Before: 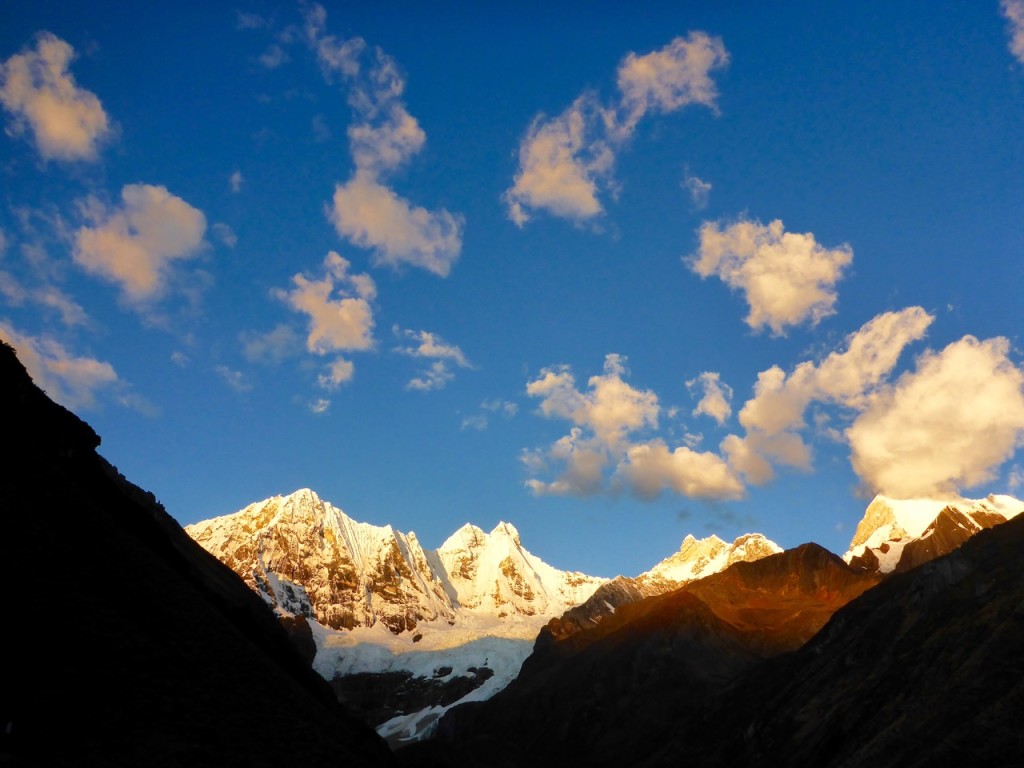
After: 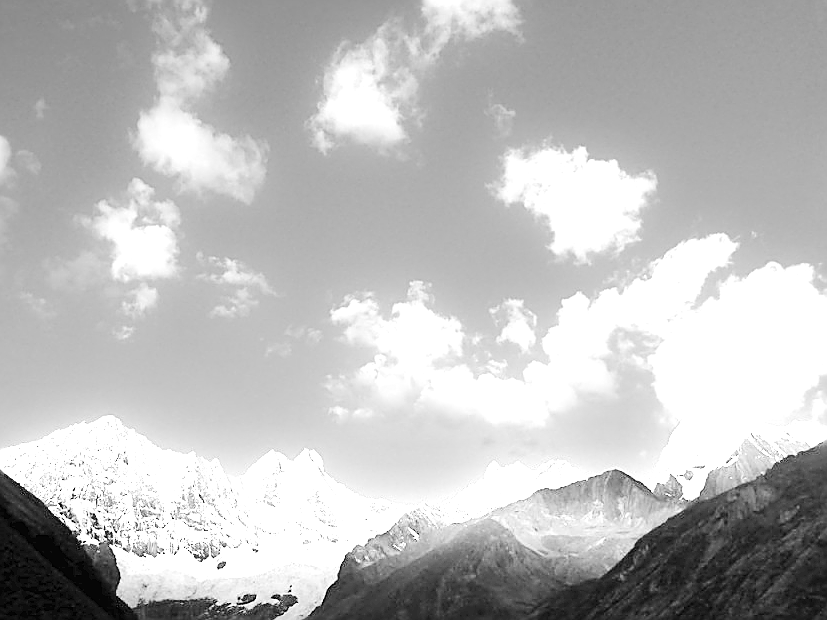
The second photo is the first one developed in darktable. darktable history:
sharpen: radius 1.4, amount 1.25, threshold 0.7
exposure: black level correction 0, exposure 4 EV, compensate exposure bias true, compensate highlight preservation false
crop: left 19.159%, top 9.58%, bottom 9.58%
base curve: curves: ch0 [(0, 0) (0.036, 0.025) (0.121, 0.166) (0.206, 0.329) (0.605, 0.79) (1, 1)], preserve colors none
monochrome: a 79.32, b 81.83, size 1.1
